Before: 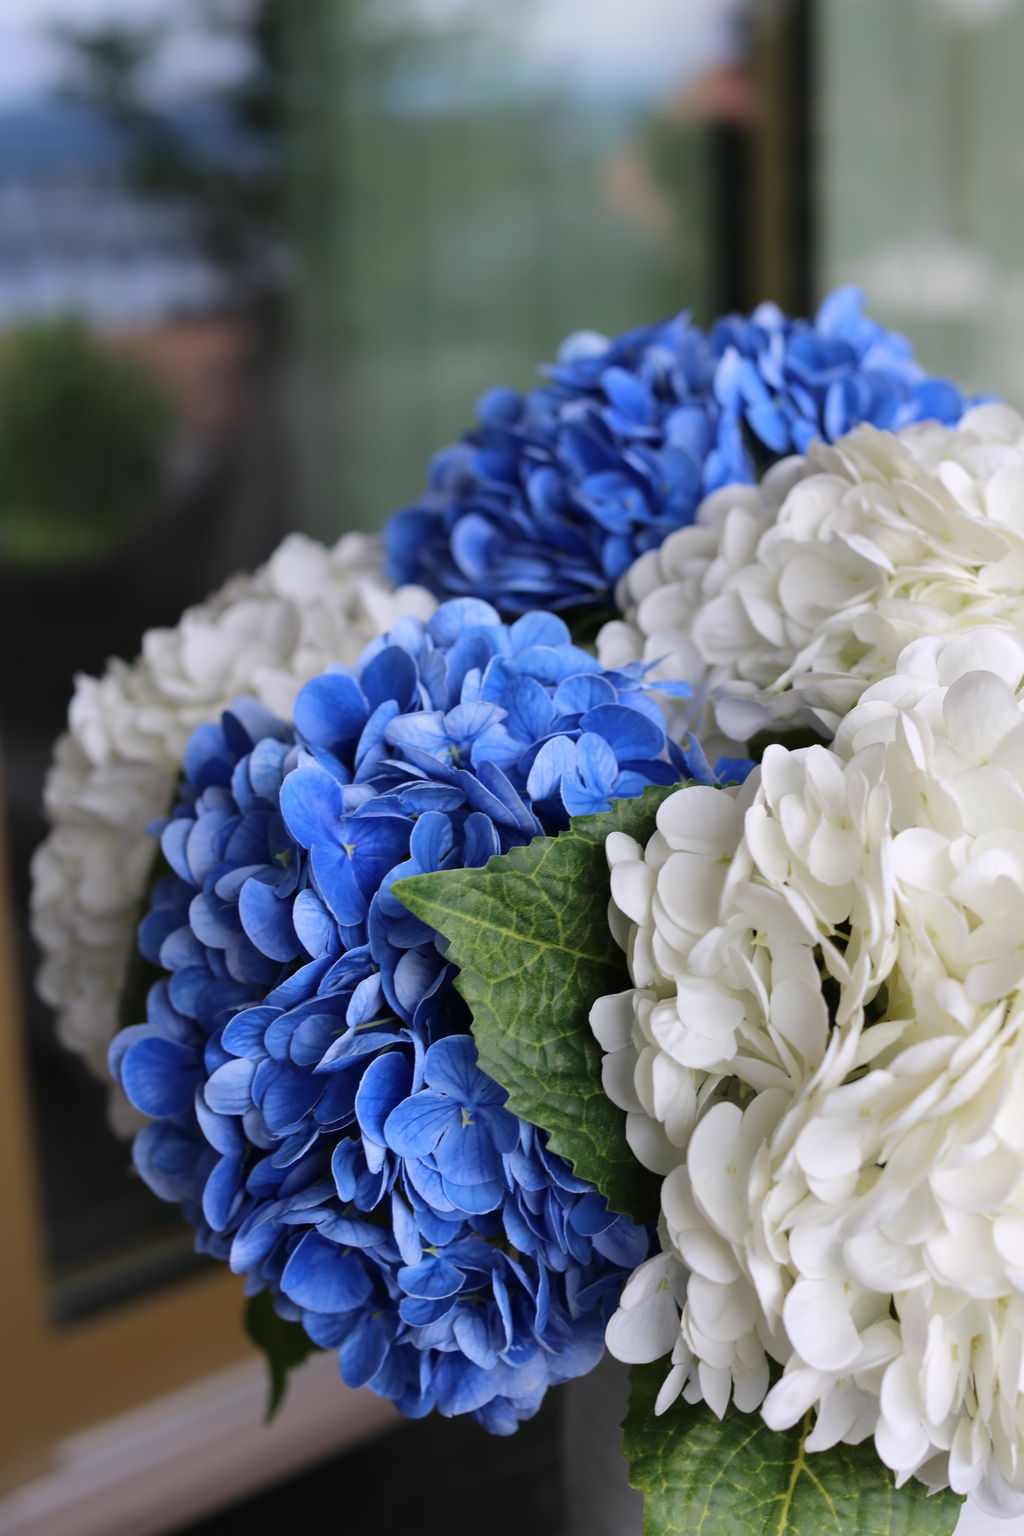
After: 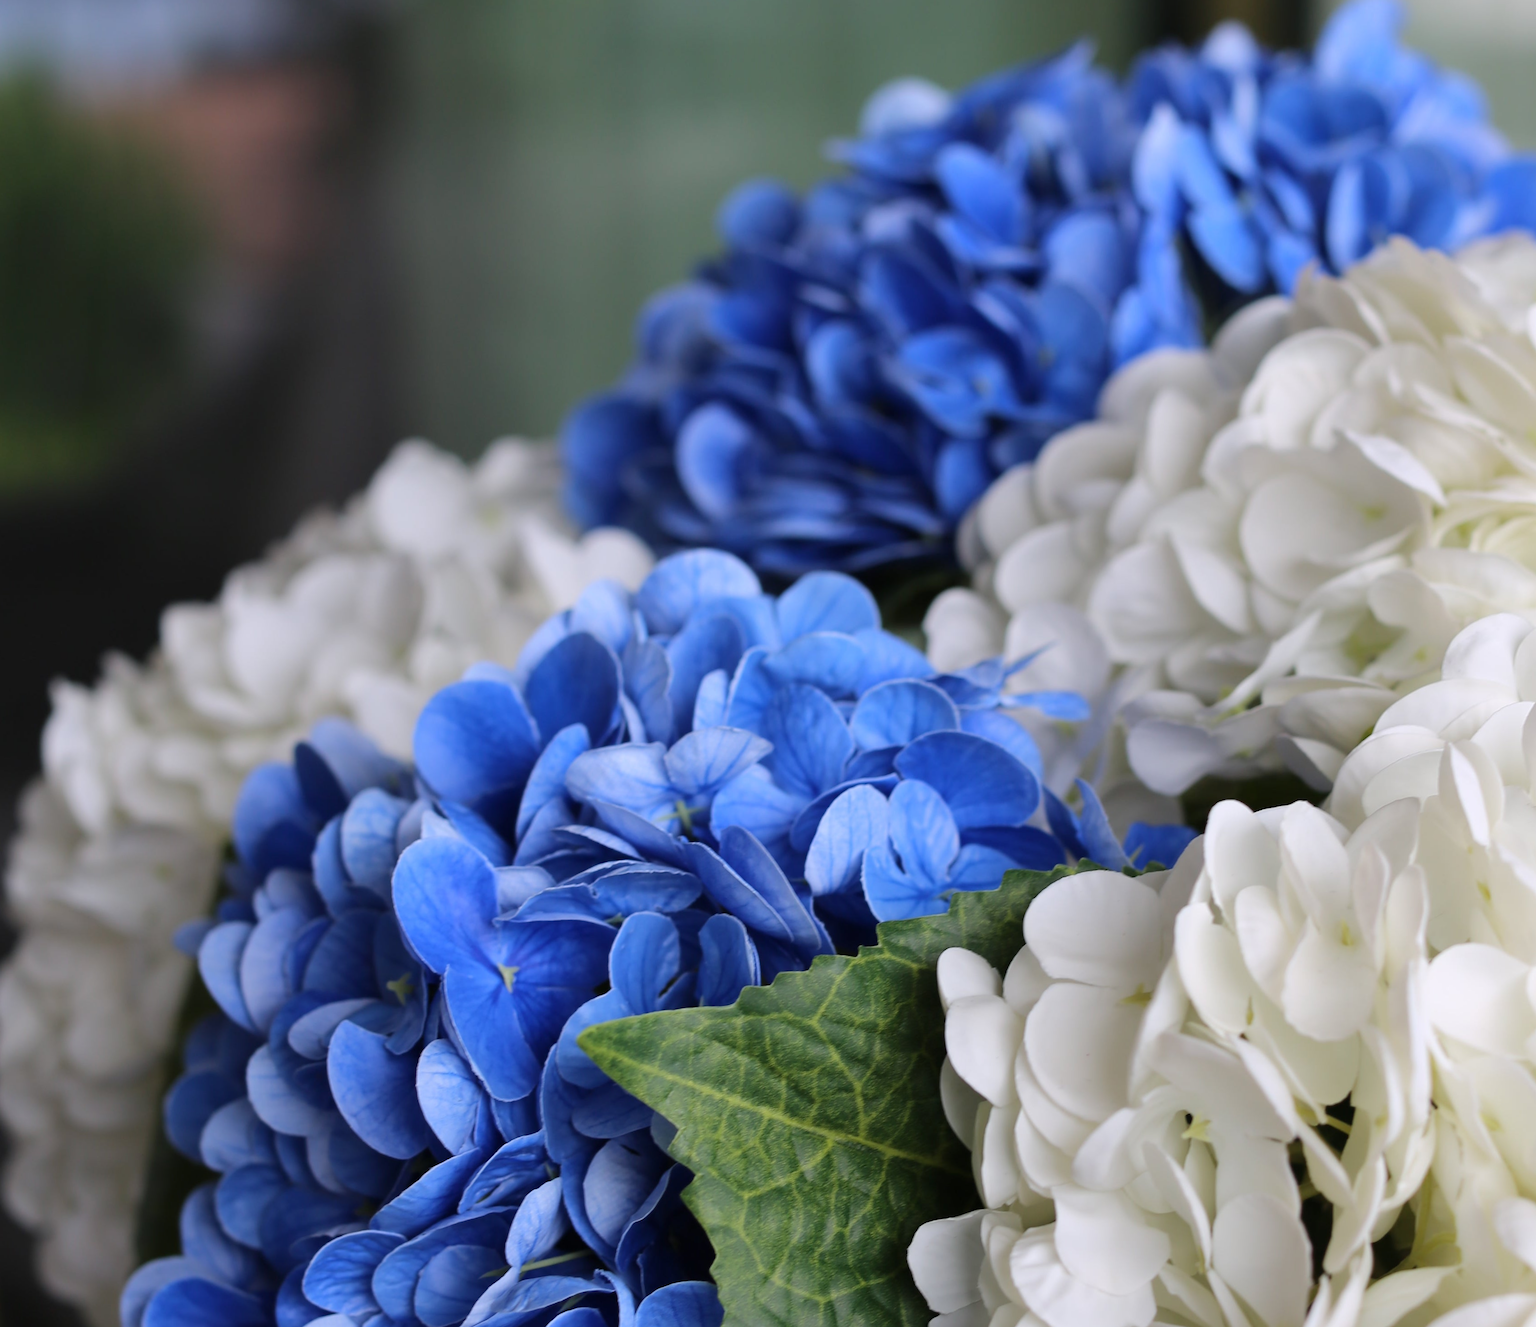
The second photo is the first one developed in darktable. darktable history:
rotate and perspective: rotation 0.074°, lens shift (vertical) 0.096, lens shift (horizontal) -0.041, crop left 0.043, crop right 0.952, crop top 0.024, crop bottom 0.979
crop: left 1.744%, top 19.225%, right 5.069%, bottom 28.357%
